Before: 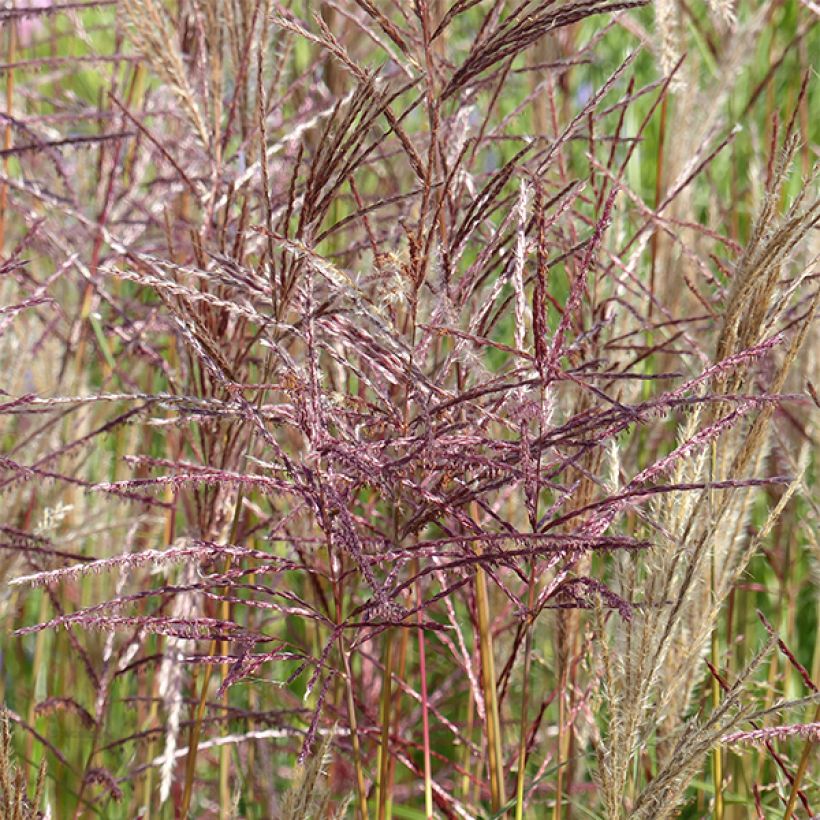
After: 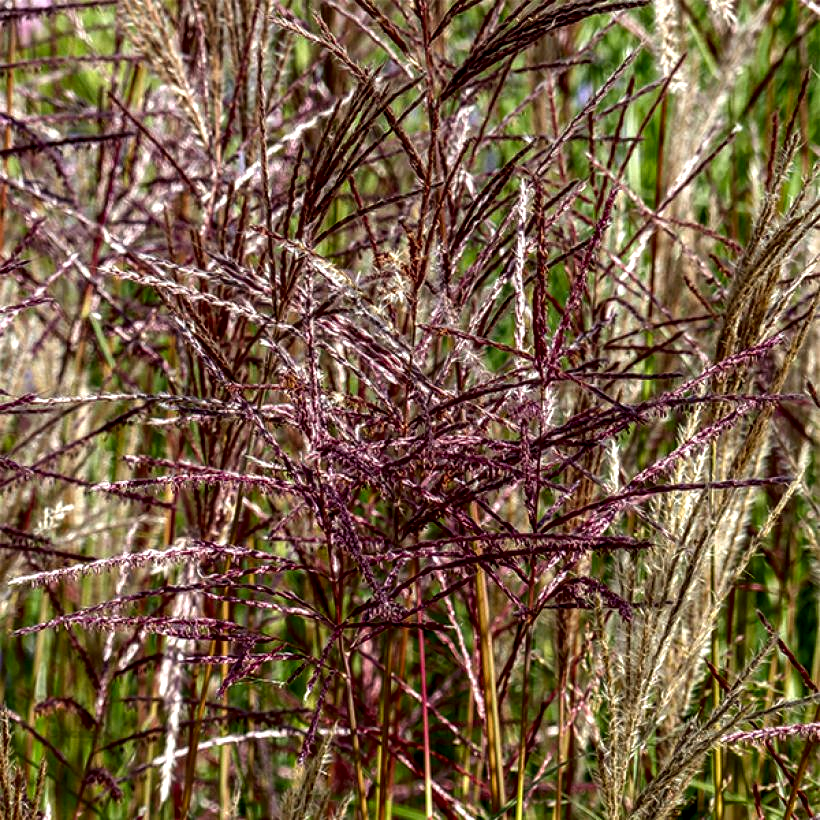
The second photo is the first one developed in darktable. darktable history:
contrast brightness saturation: brightness -0.251, saturation 0.199
local contrast: highlights 19%, detail 185%
